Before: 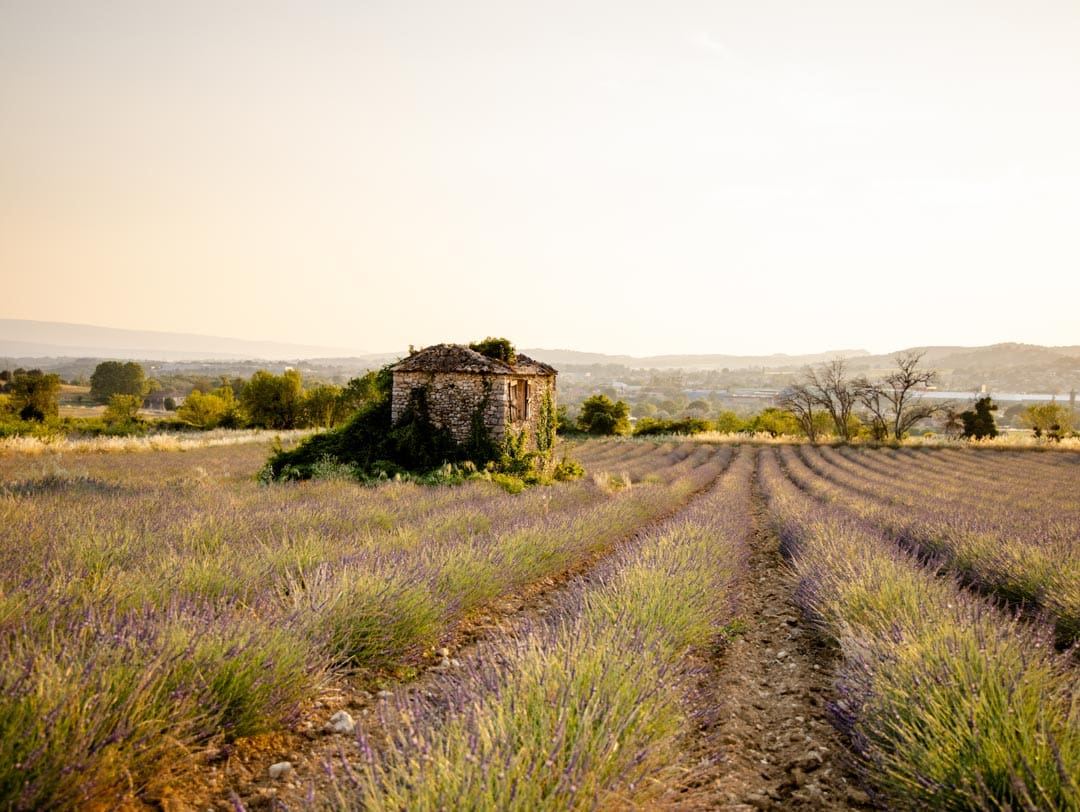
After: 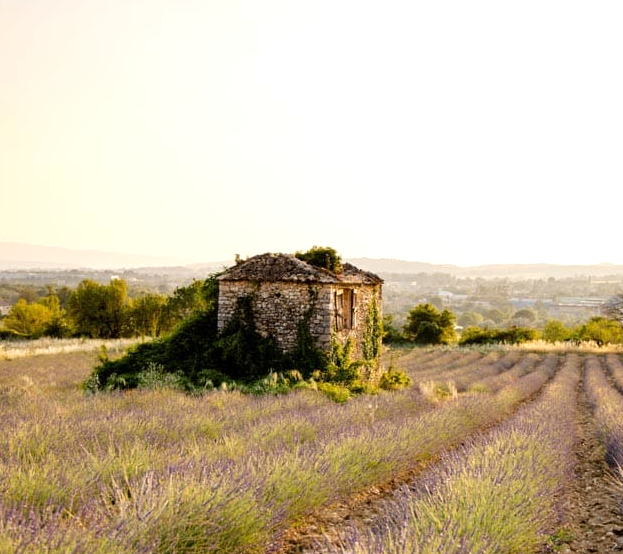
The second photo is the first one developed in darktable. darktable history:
exposure: exposure 0.2 EV, compensate highlight preservation false
crop: left 16.202%, top 11.208%, right 26.045%, bottom 20.557%
